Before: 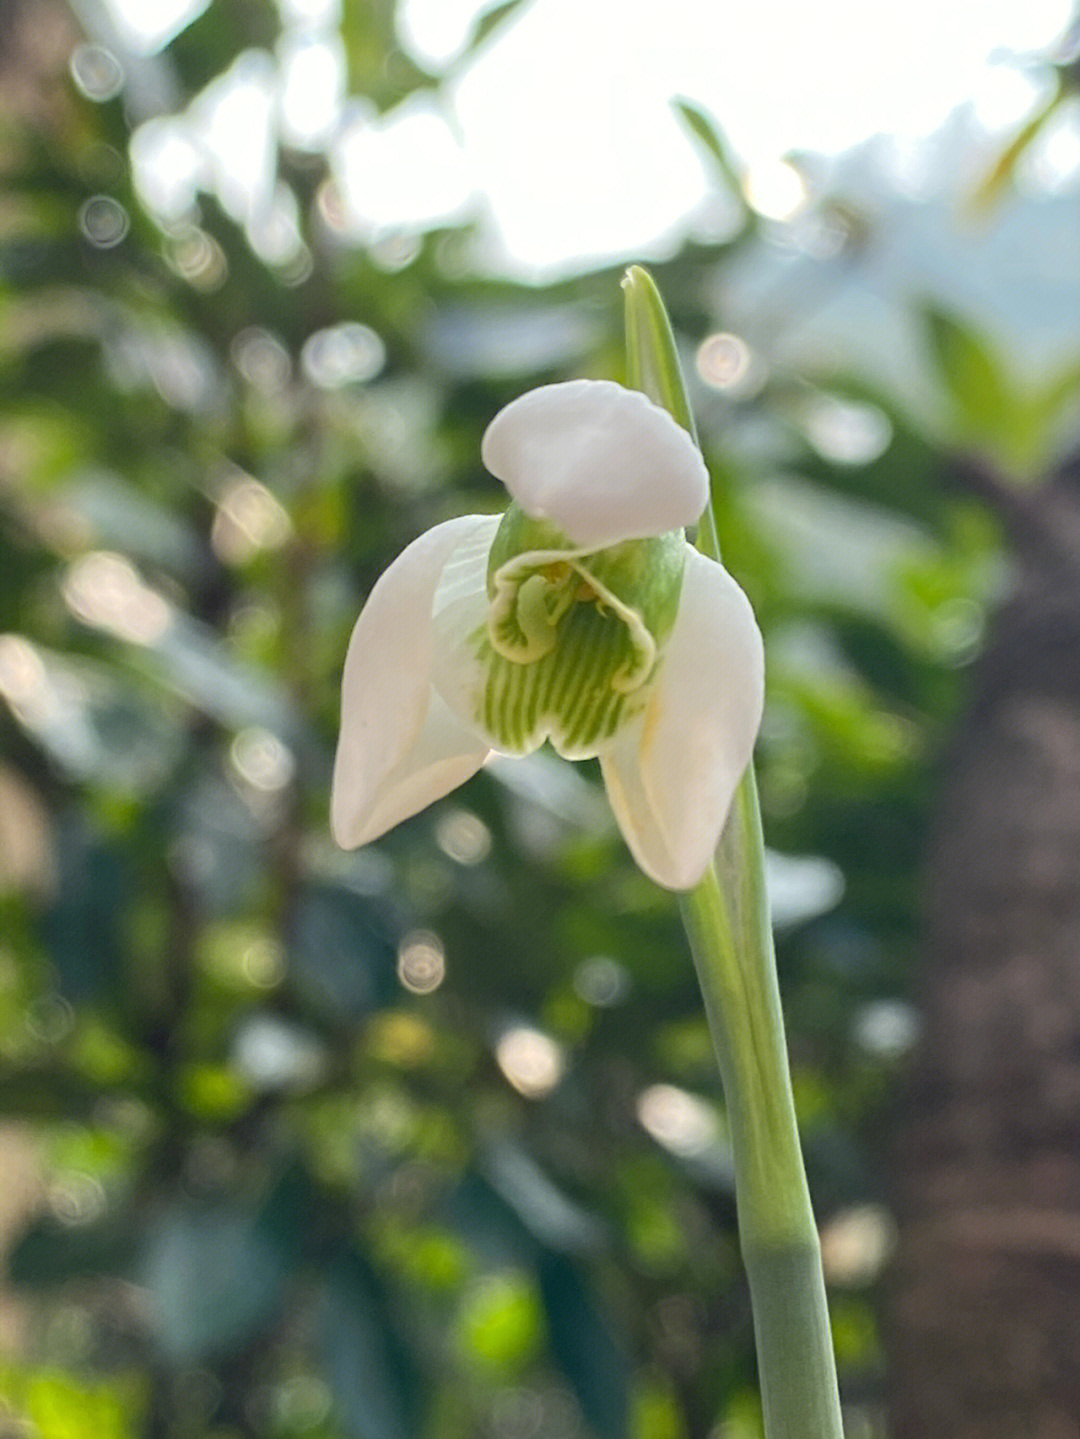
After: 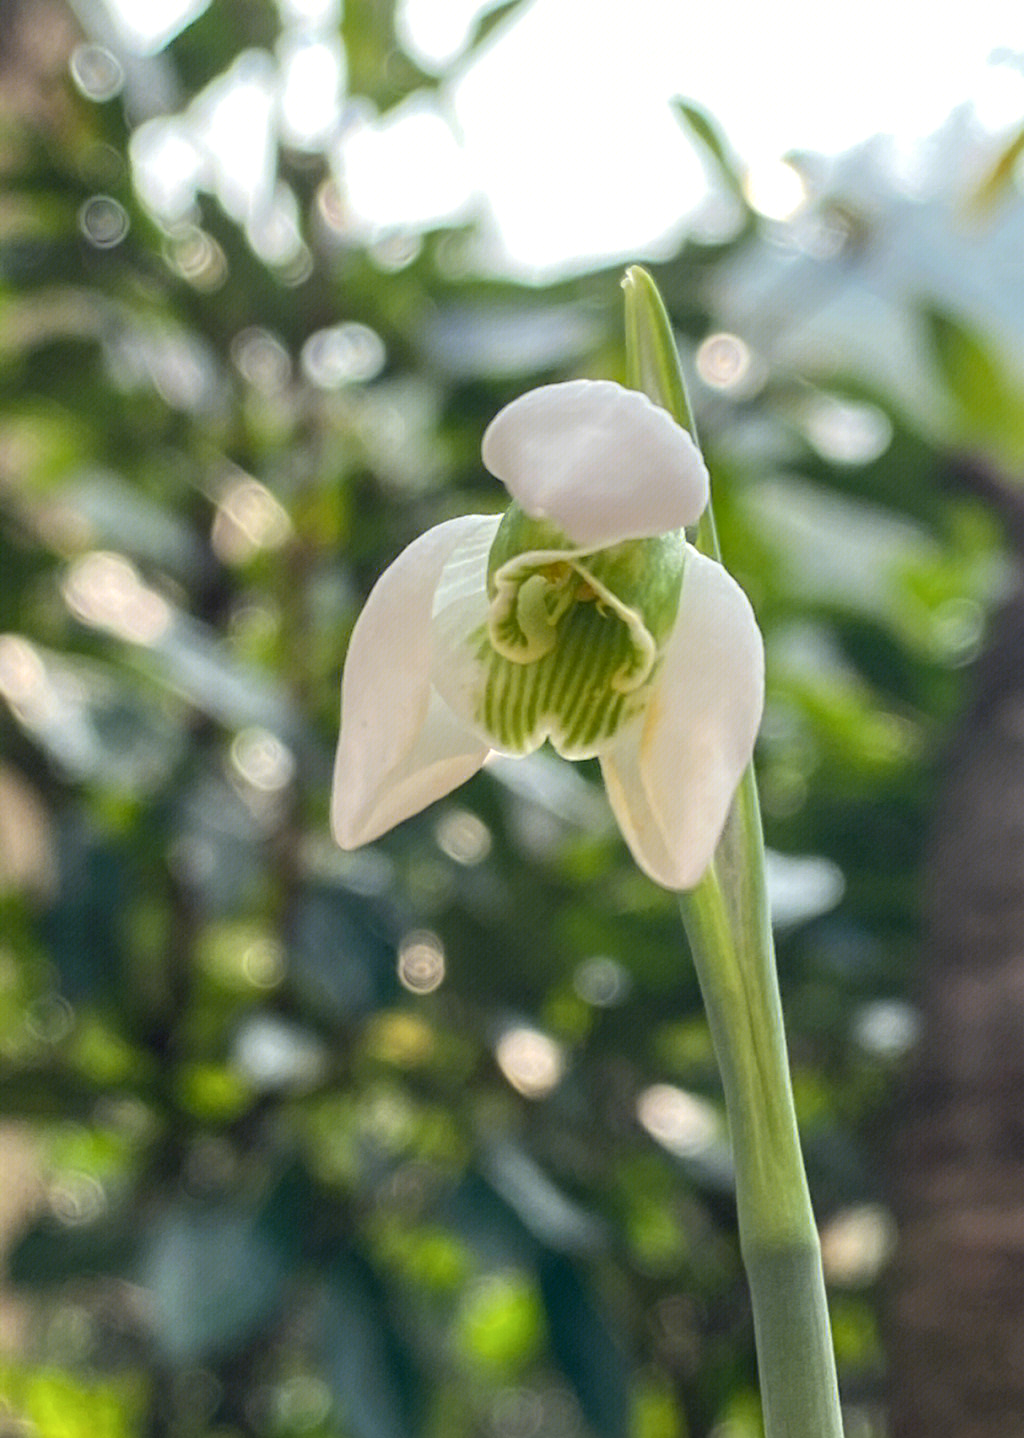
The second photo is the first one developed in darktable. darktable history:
local contrast: on, module defaults
crop and rotate: right 5.167%
